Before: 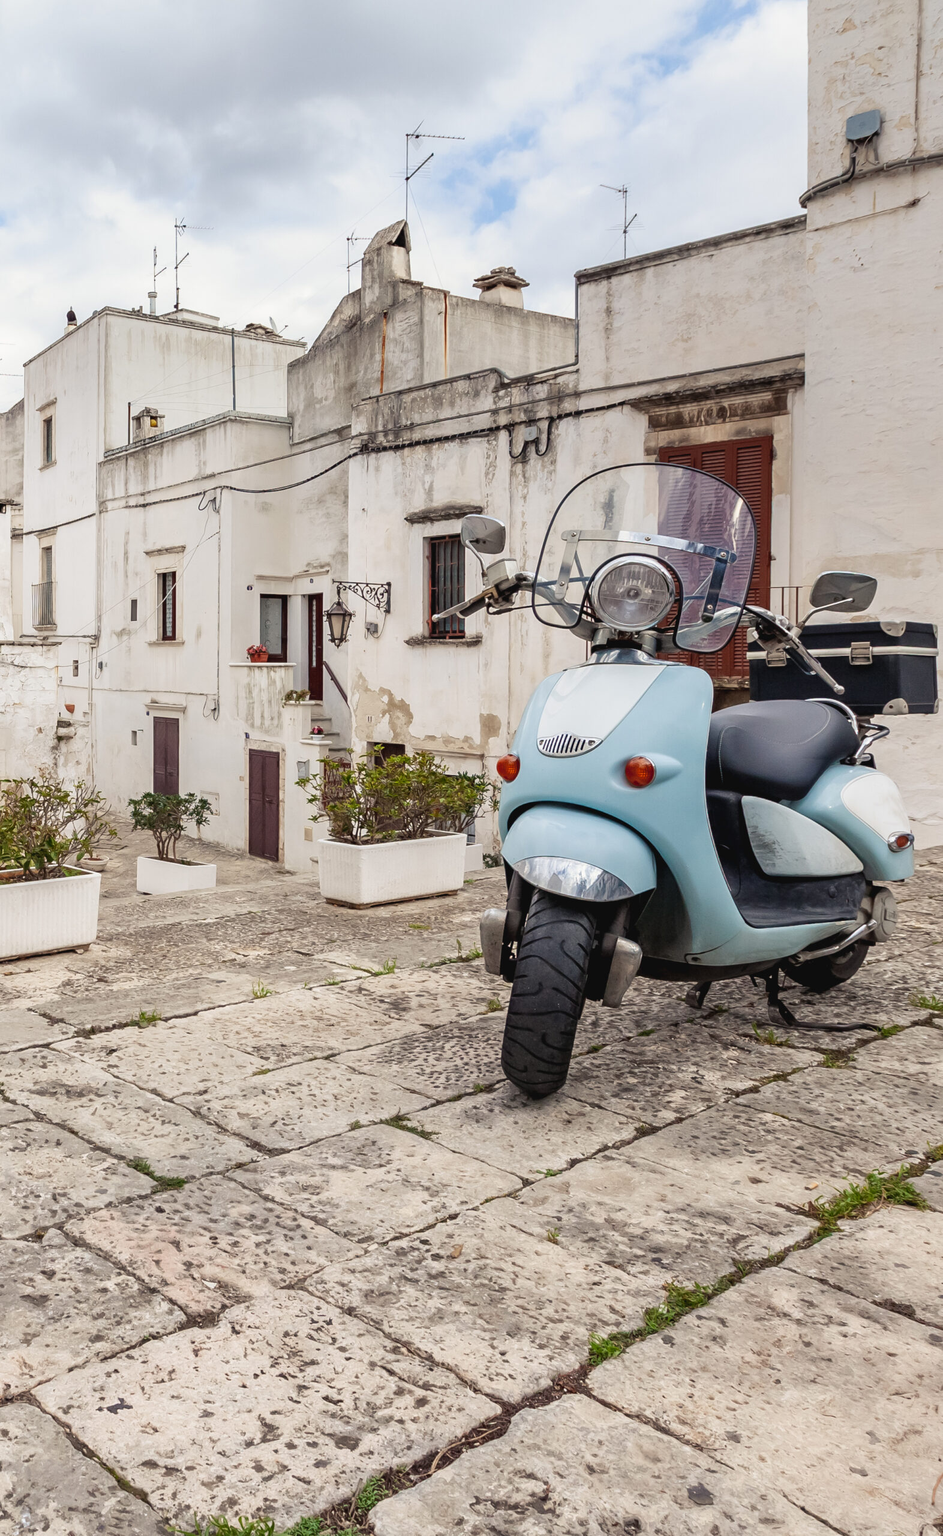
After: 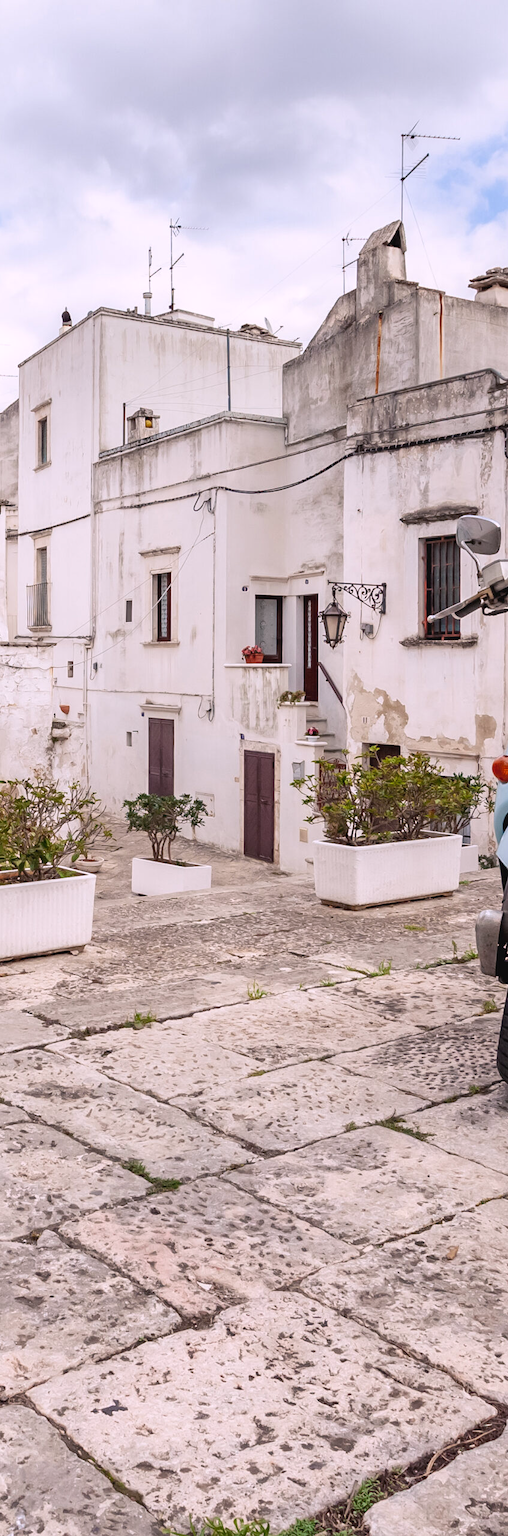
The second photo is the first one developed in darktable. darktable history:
white balance: red 1.05, blue 1.072
crop: left 0.587%, right 45.588%, bottom 0.086%
